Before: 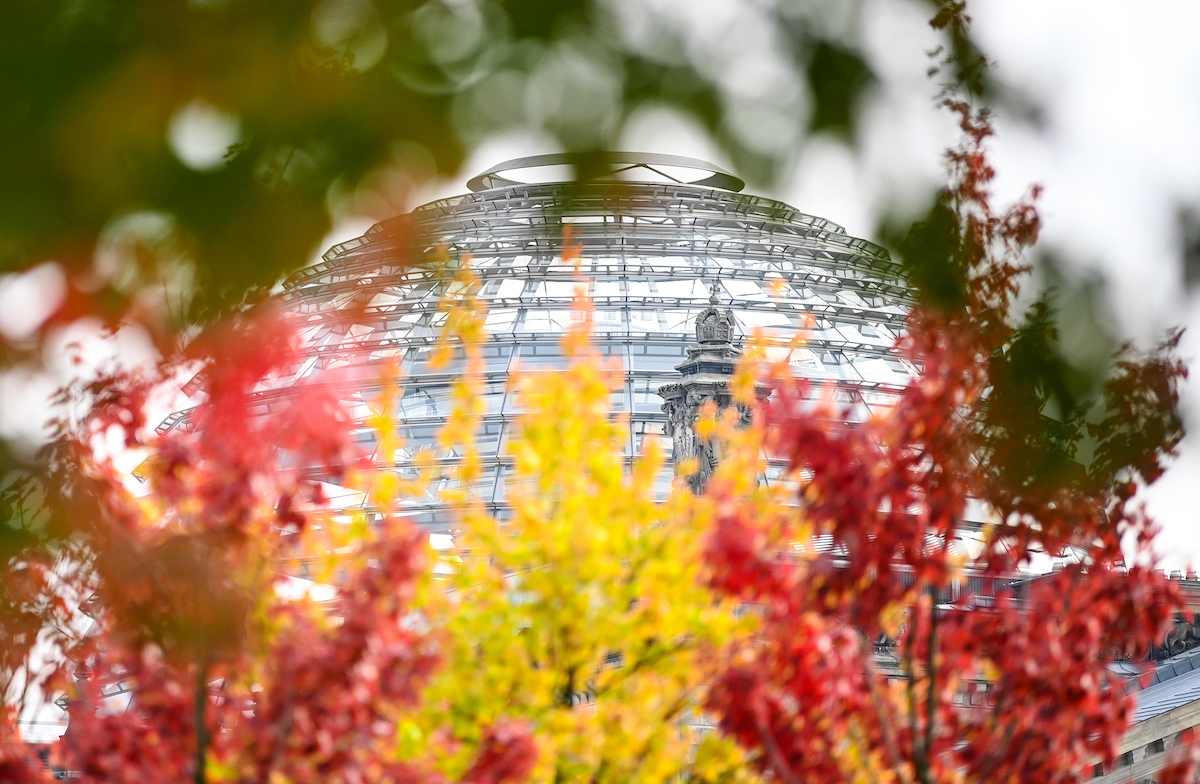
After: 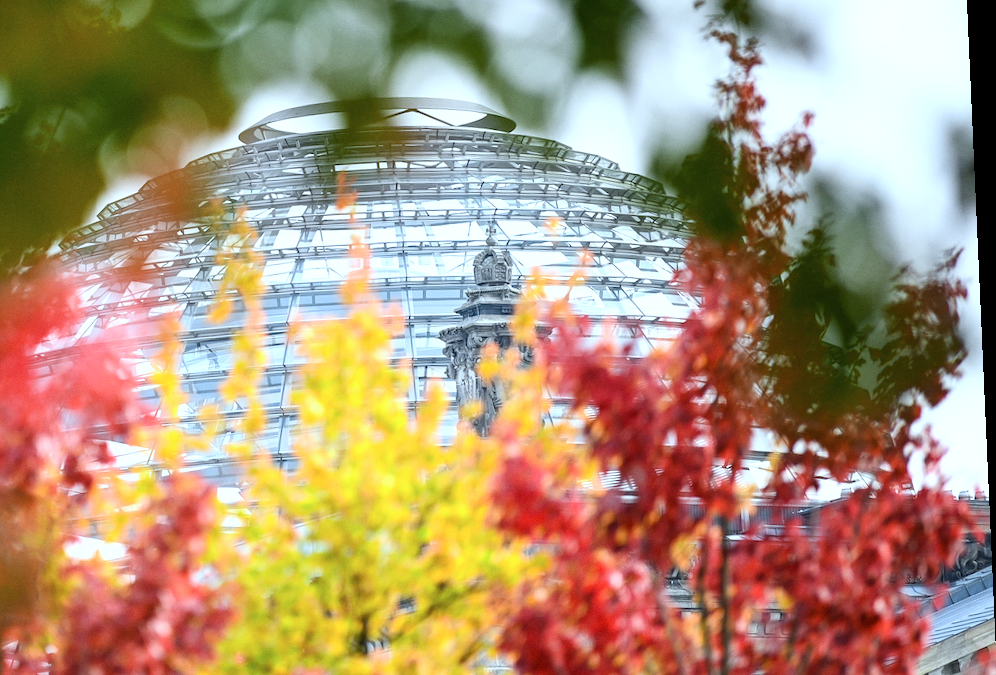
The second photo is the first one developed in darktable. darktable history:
exposure: exposure 0.207 EV, compensate highlight preservation false
grain: coarseness 0.09 ISO, strength 10%
crop: left 19.159%, top 9.58%, bottom 9.58%
color calibration: illuminant F (fluorescent), F source F9 (Cool White Deluxe 4150 K) – high CRI, x 0.374, y 0.373, temperature 4158.34 K
rotate and perspective: rotation -2.56°, automatic cropping off
